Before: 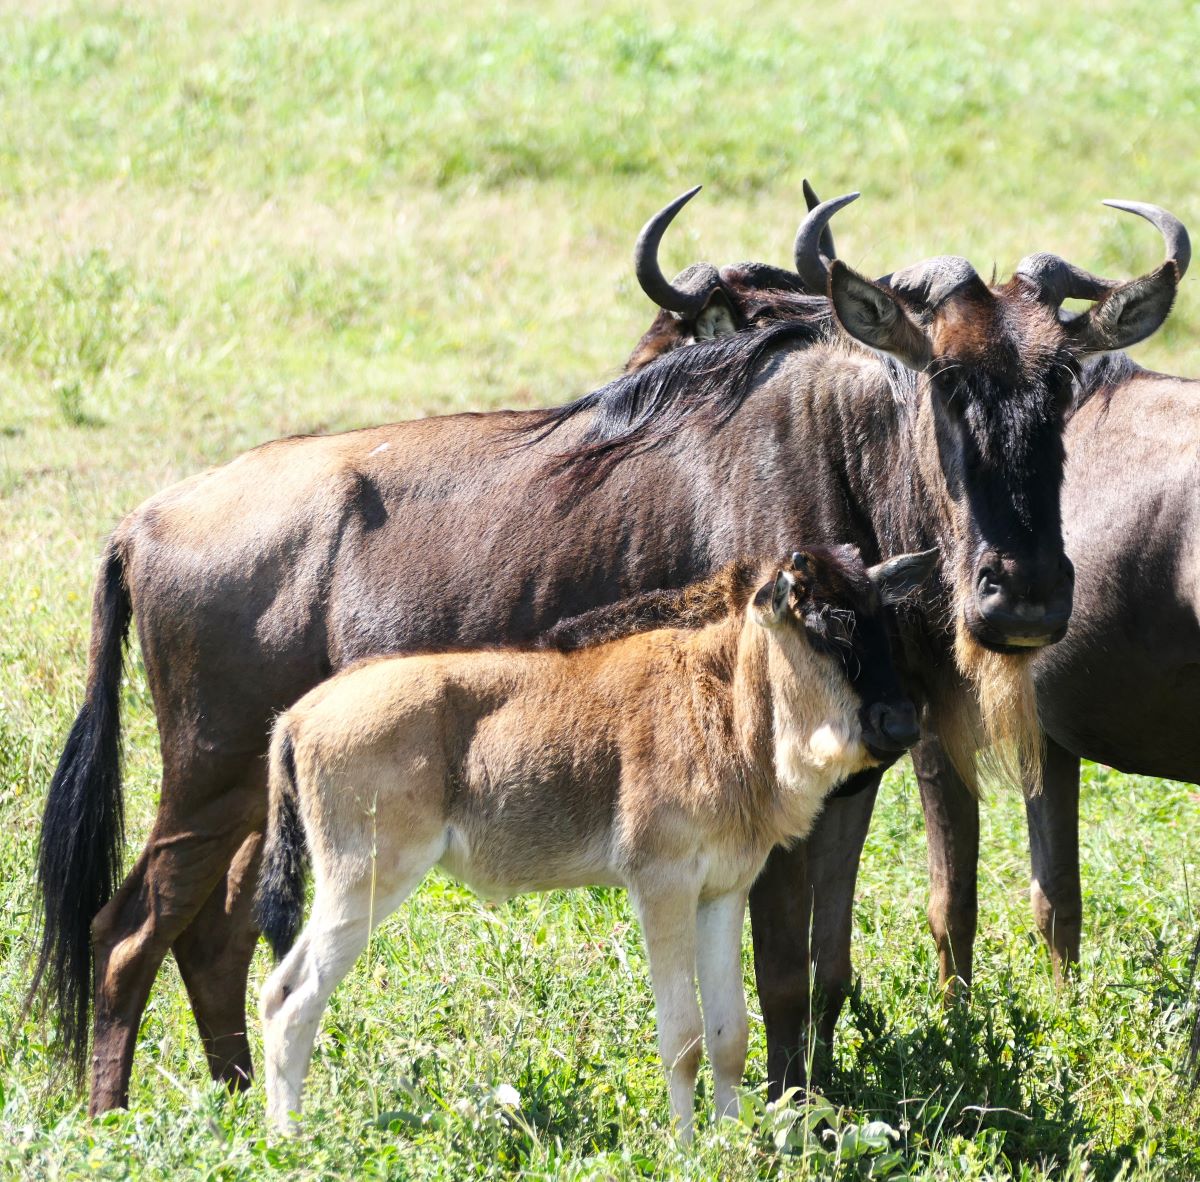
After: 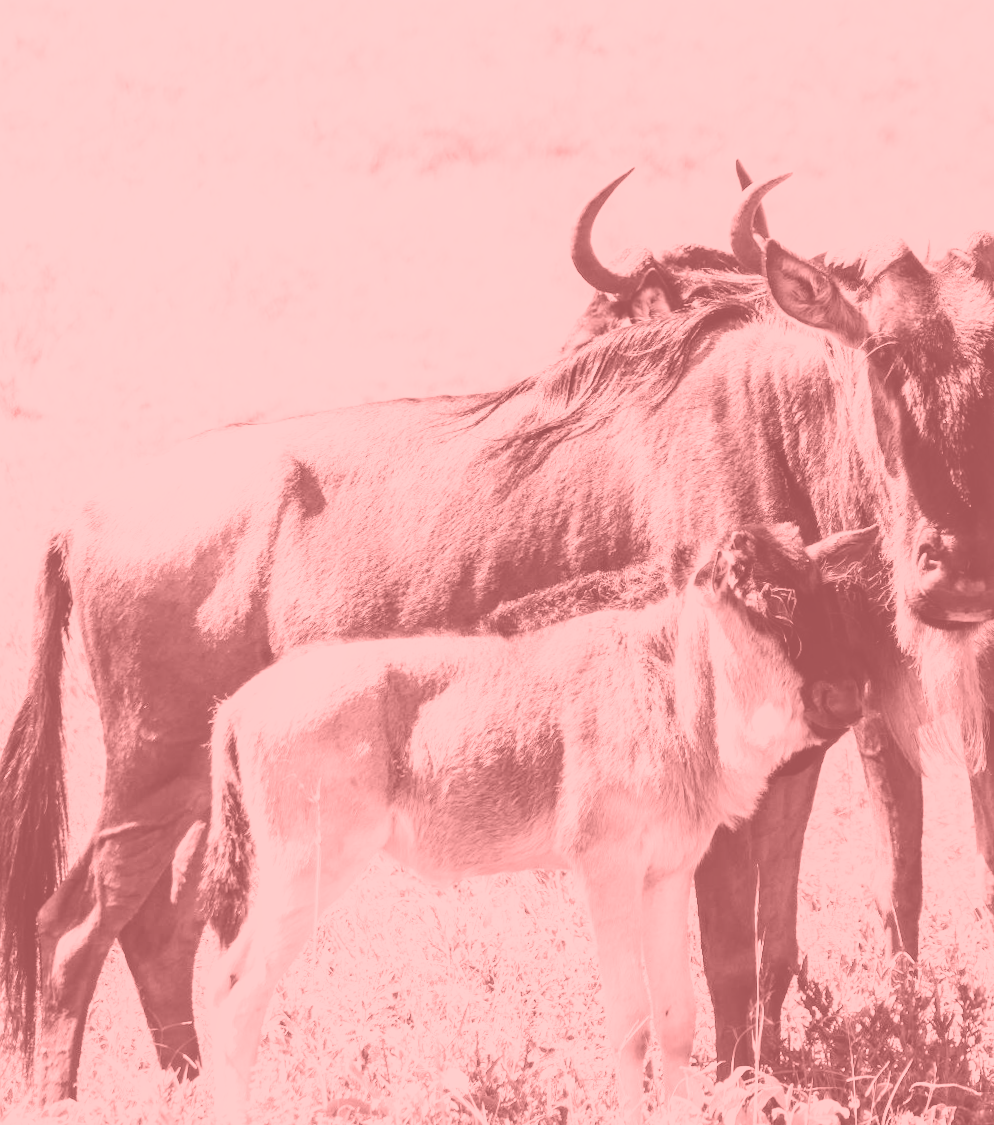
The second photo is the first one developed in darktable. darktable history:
base curve: curves: ch0 [(0, 0.003) (0.001, 0.002) (0.006, 0.004) (0.02, 0.022) (0.048, 0.086) (0.094, 0.234) (0.162, 0.431) (0.258, 0.629) (0.385, 0.8) (0.548, 0.918) (0.751, 0.988) (1, 1)], preserve colors none
colorize: saturation 51%, source mix 50.67%, lightness 50.67%
crop and rotate: angle 1°, left 4.281%, top 0.642%, right 11.383%, bottom 2.486%
local contrast: detail 110%
